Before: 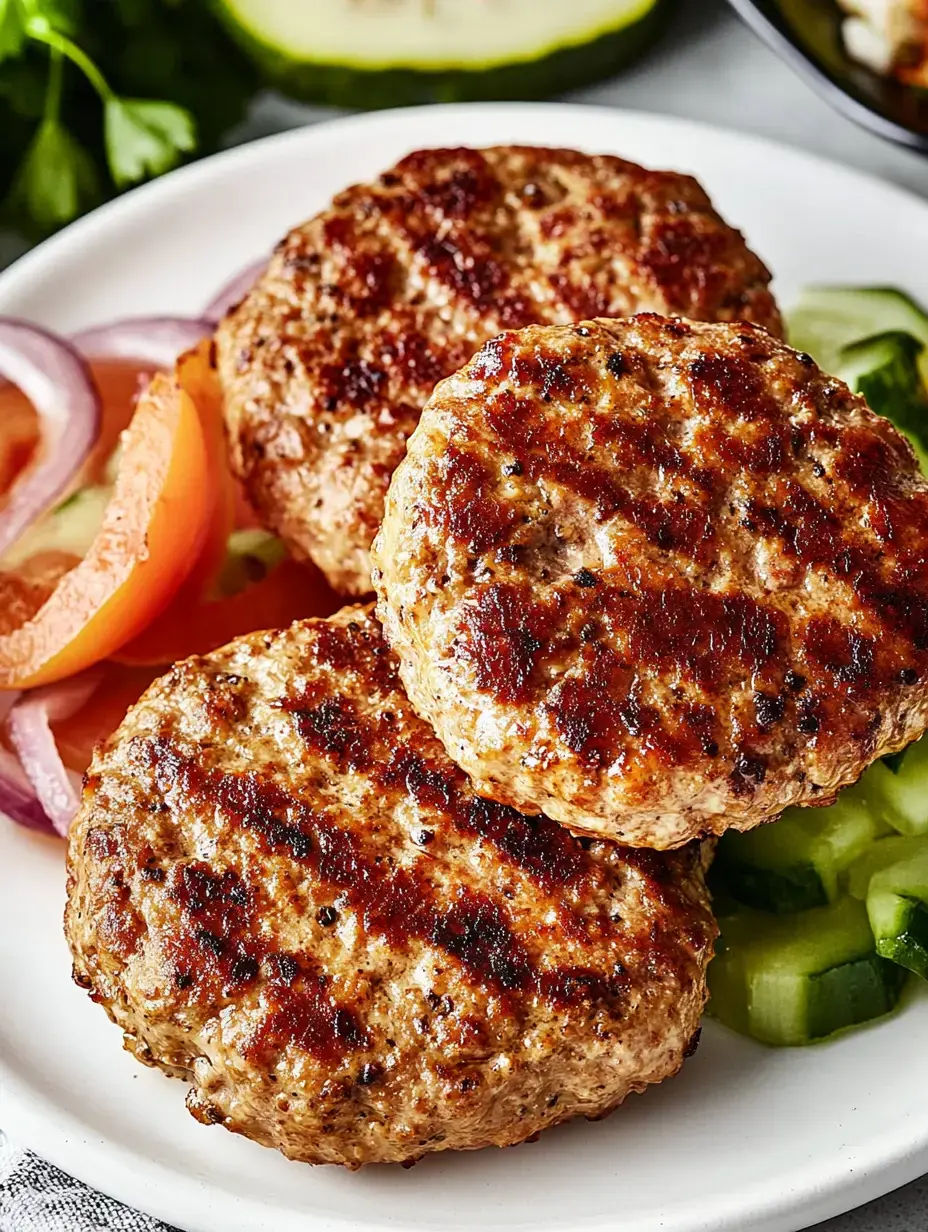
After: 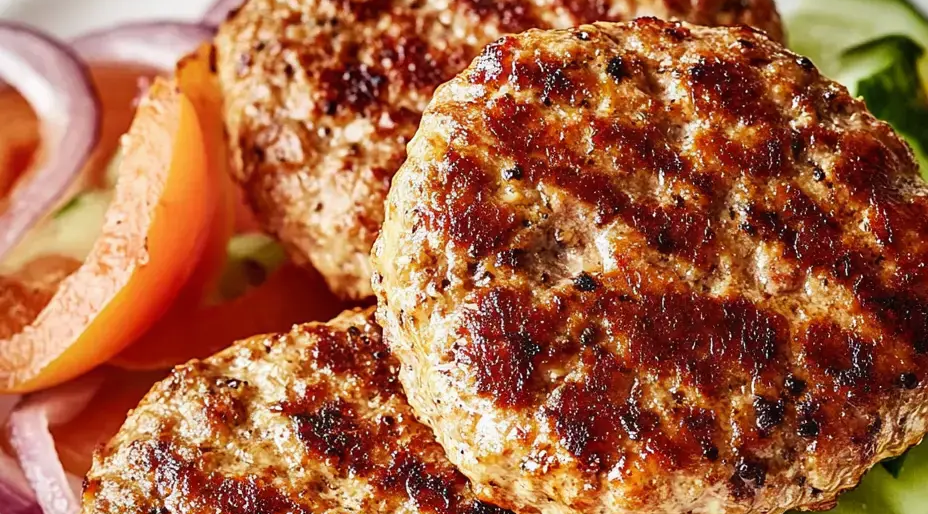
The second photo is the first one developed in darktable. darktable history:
crop and rotate: top 24.054%, bottom 34.182%
local contrast: mode bilateral grid, contrast 100, coarseness 100, detail 93%, midtone range 0.2
